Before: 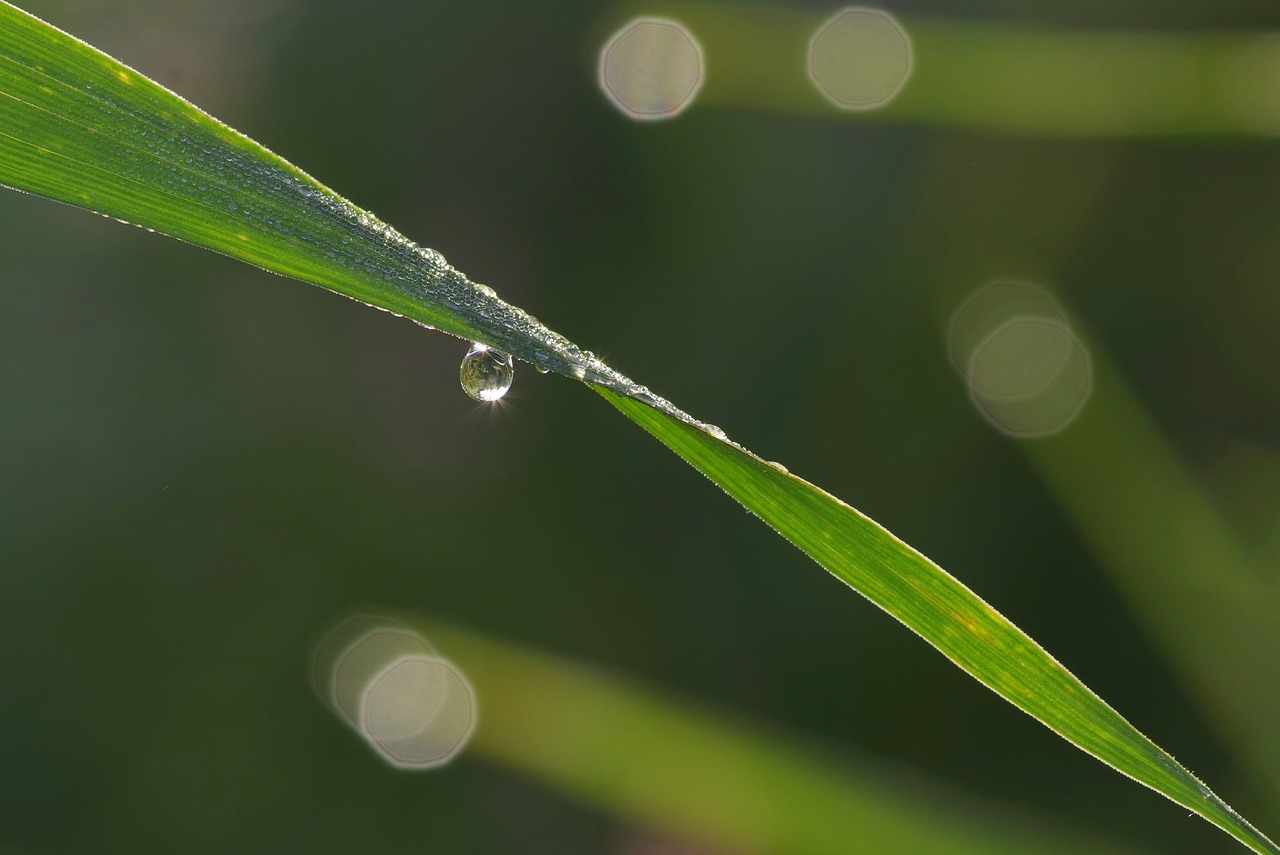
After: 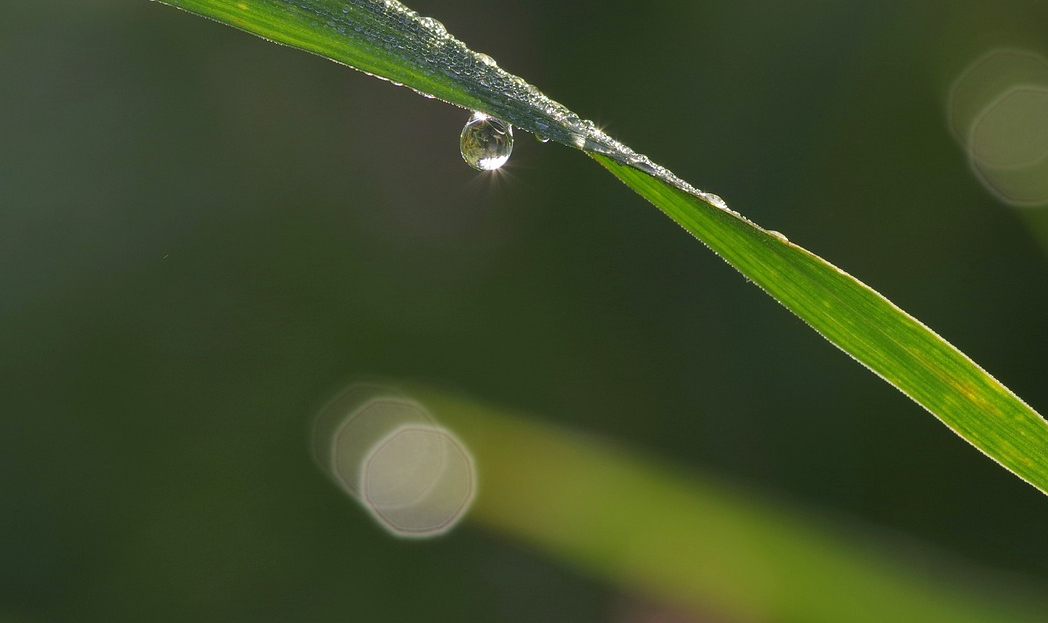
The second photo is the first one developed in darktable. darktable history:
crop: top 27.023%, right 18.05%
